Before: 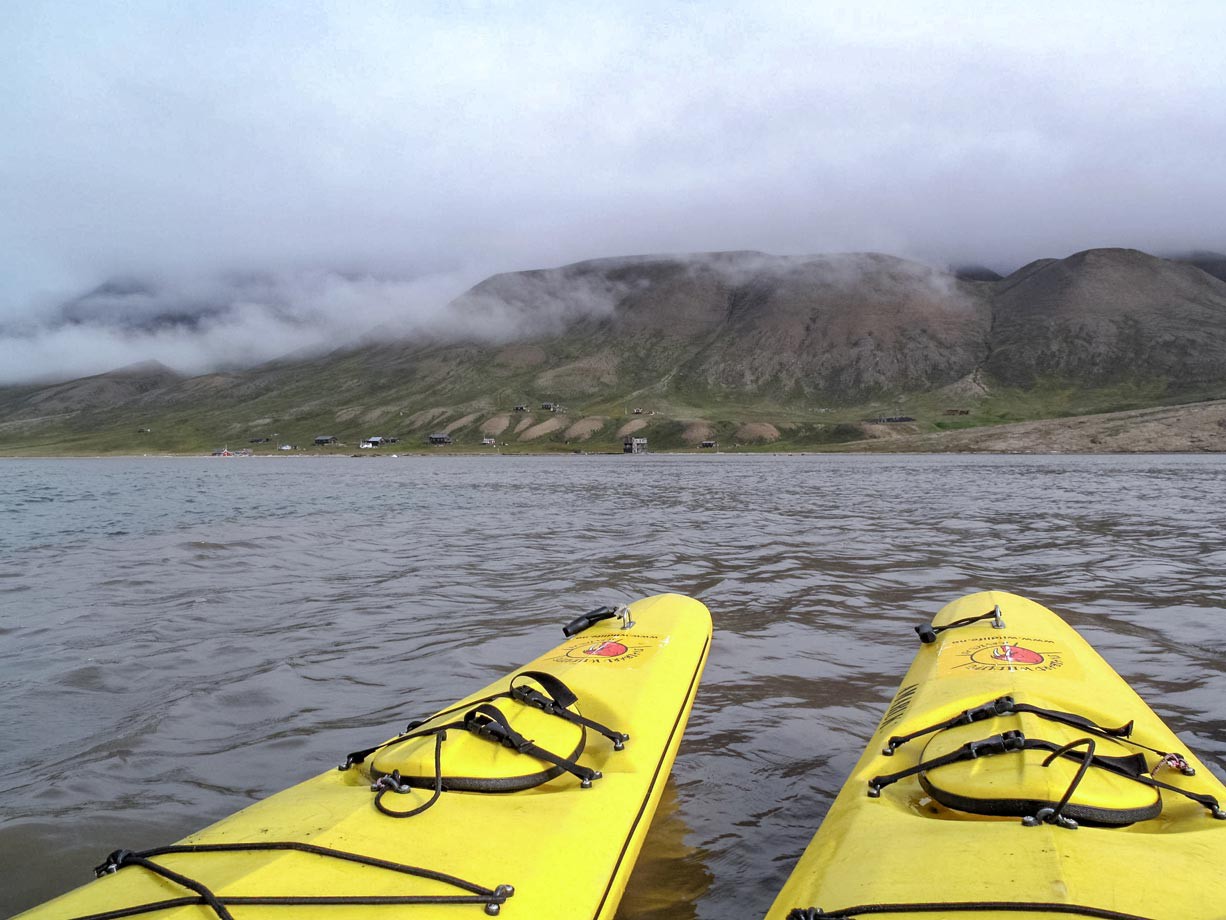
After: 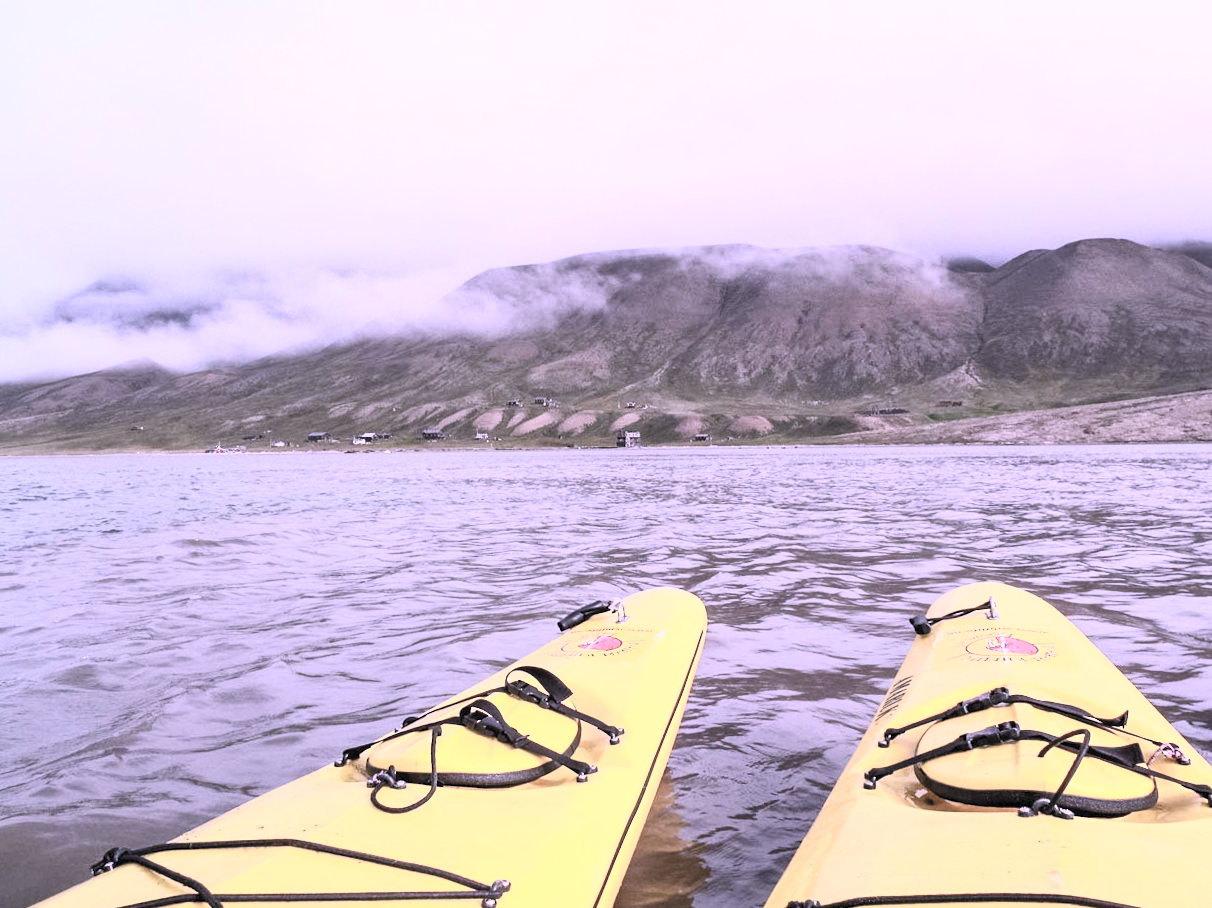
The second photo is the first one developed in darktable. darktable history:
color correction: highlights a* 15.46, highlights b* -20.56
contrast brightness saturation: contrast 0.43, brightness 0.56, saturation -0.19
rotate and perspective: rotation -0.45°, automatic cropping original format, crop left 0.008, crop right 0.992, crop top 0.012, crop bottom 0.988
